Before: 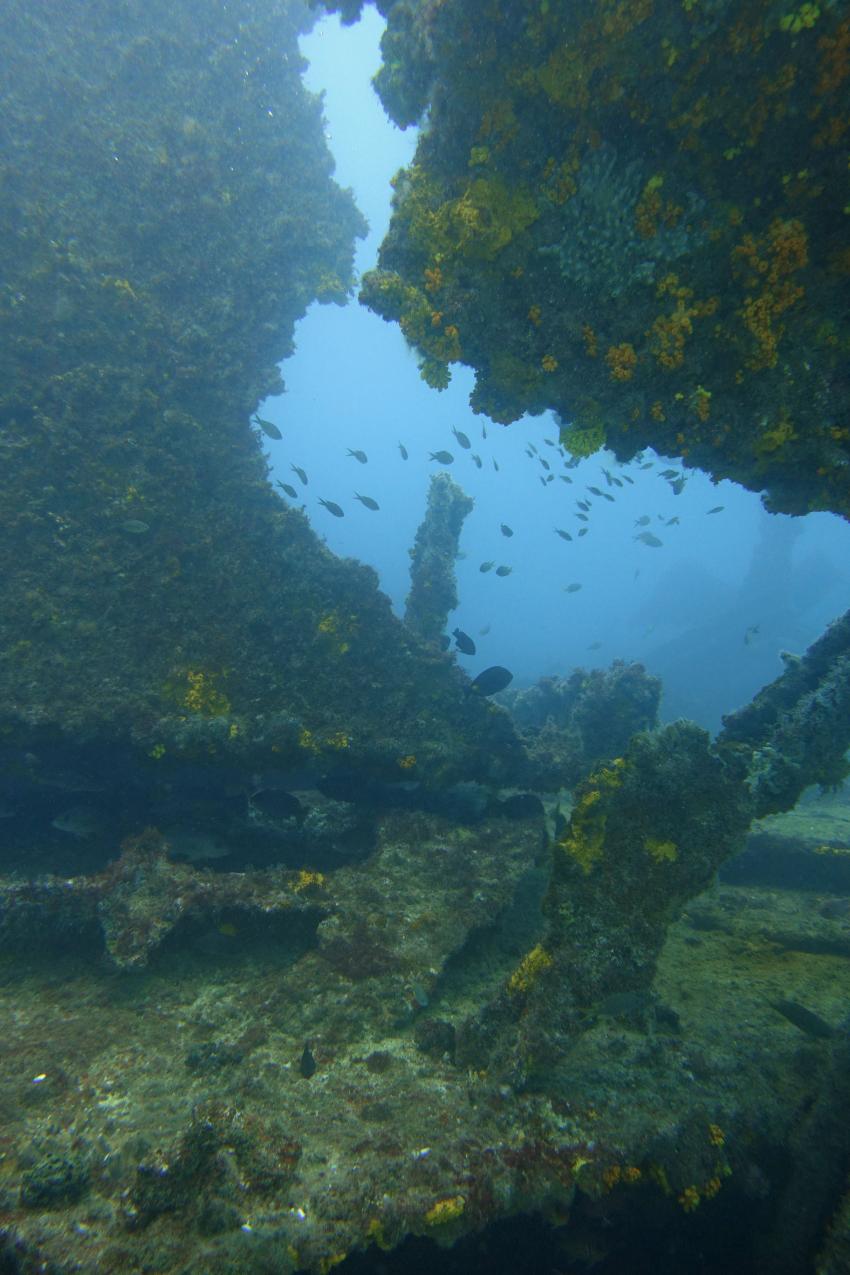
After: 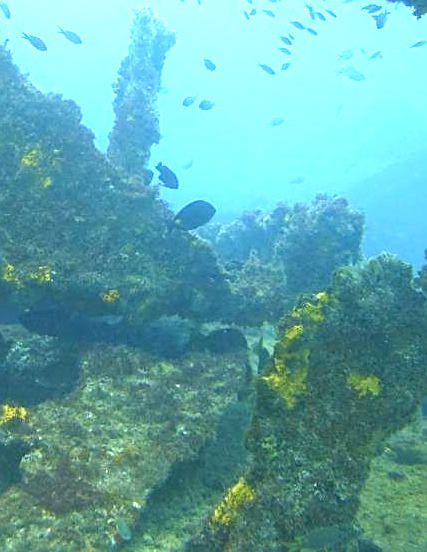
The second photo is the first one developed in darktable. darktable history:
exposure: black level correction 0.001, exposure 1.735 EV, compensate highlight preservation false
sharpen: amount 0.478
crop: left 35.03%, top 36.625%, right 14.663%, bottom 20.057%
